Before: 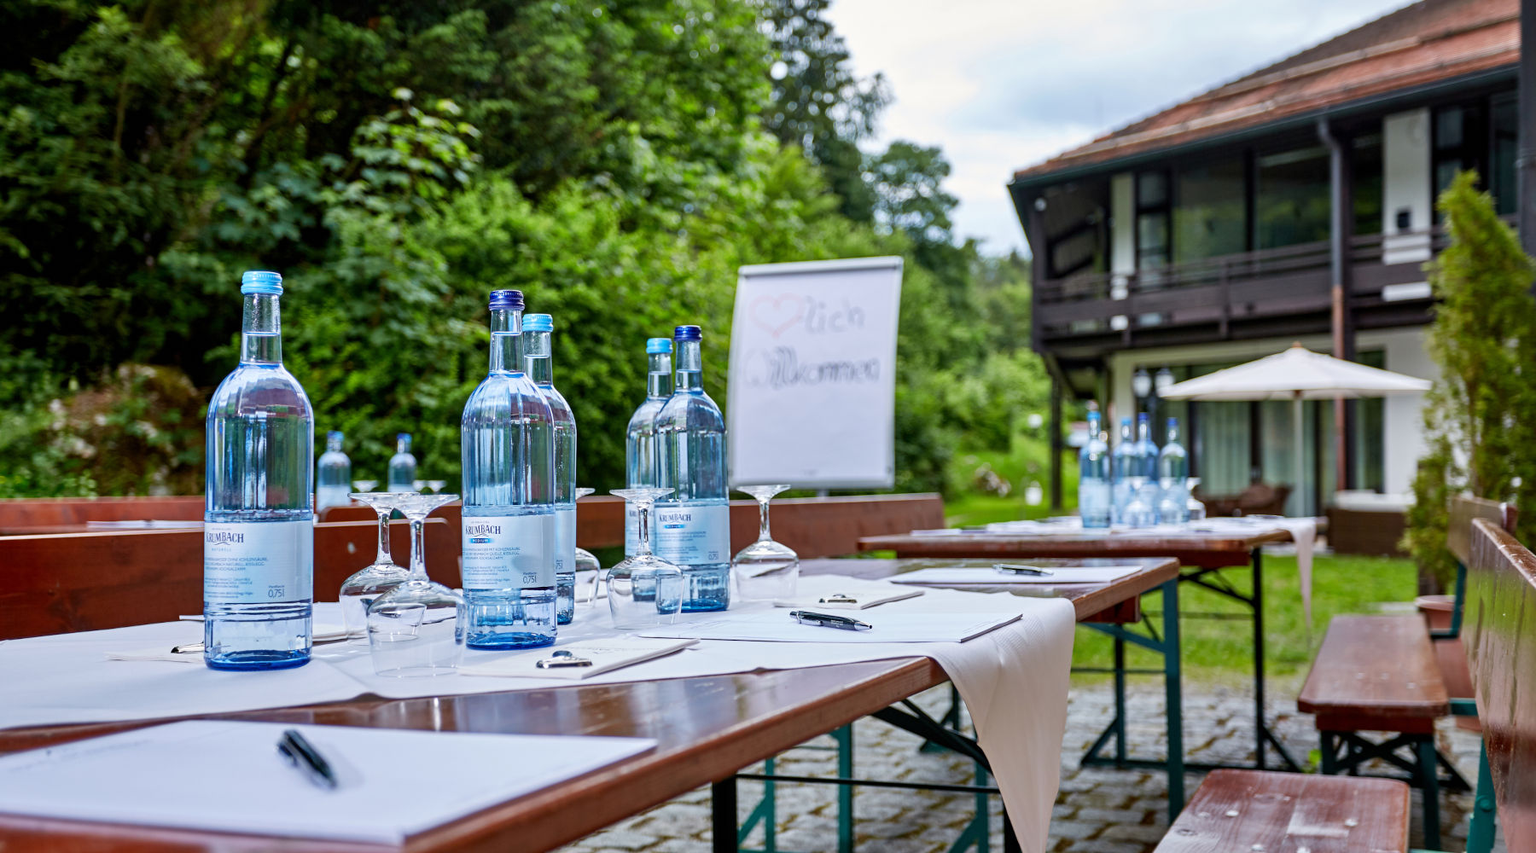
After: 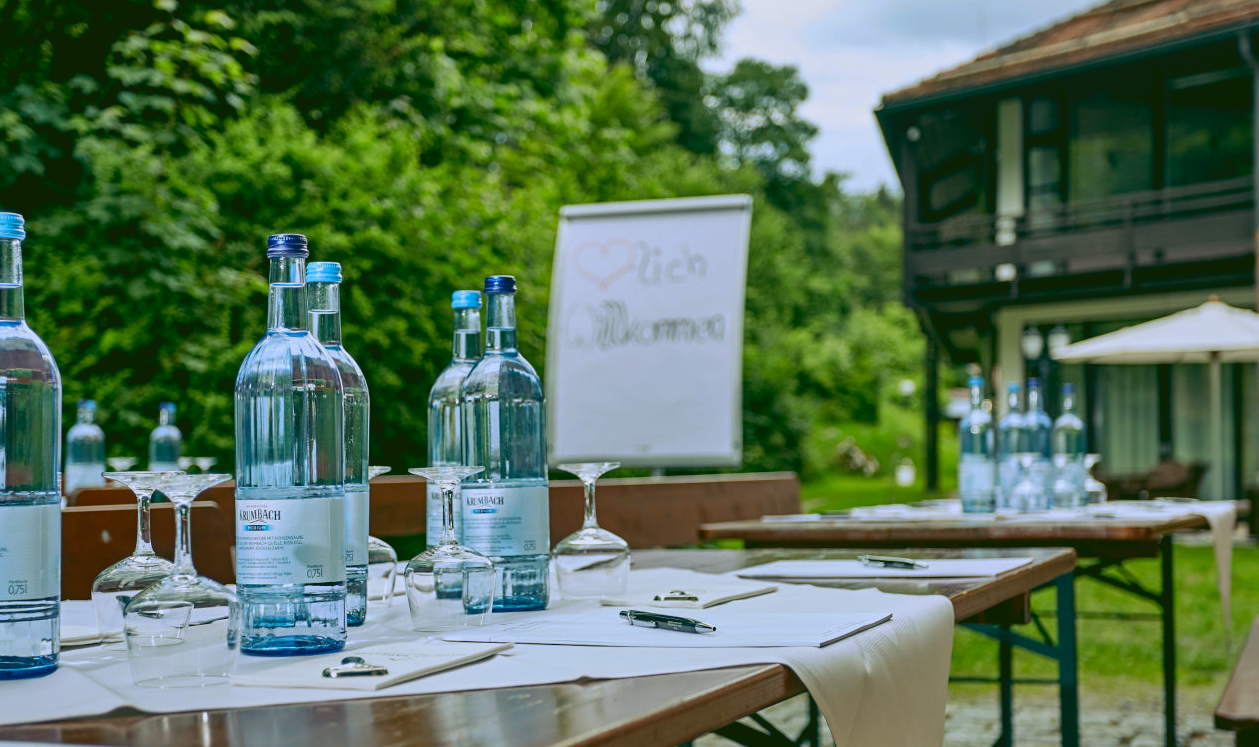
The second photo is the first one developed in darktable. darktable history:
crop and rotate: left 17.046%, top 10.659%, right 12.989%, bottom 14.553%
rgb curve: curves: ch0 [(0.123, 0.061) (0.995, 0.887)]; ch1 [(0.06, 0.116) (1, 0.906)]; ch2 [(0, 0) (0.824, 0.69) (1, 1)], mode RGB, independent channels, compensate middle gray true
rotate and perspective: automatic cropping original format, crop left 0, crop top 0
